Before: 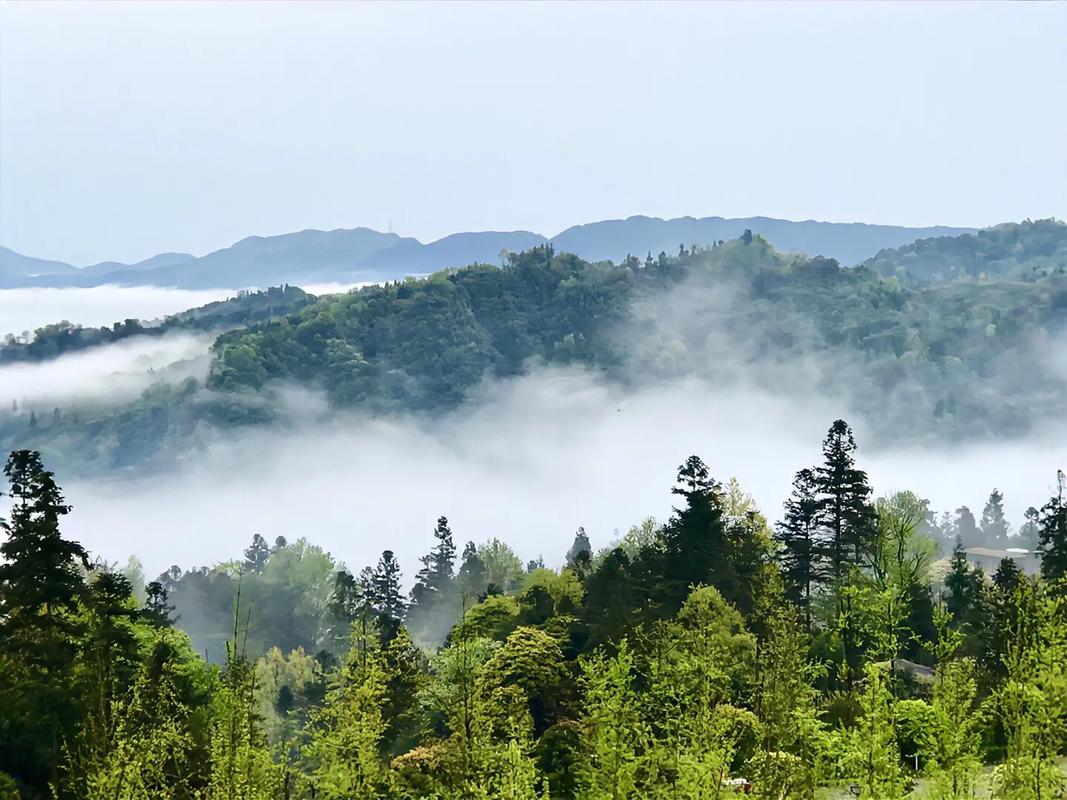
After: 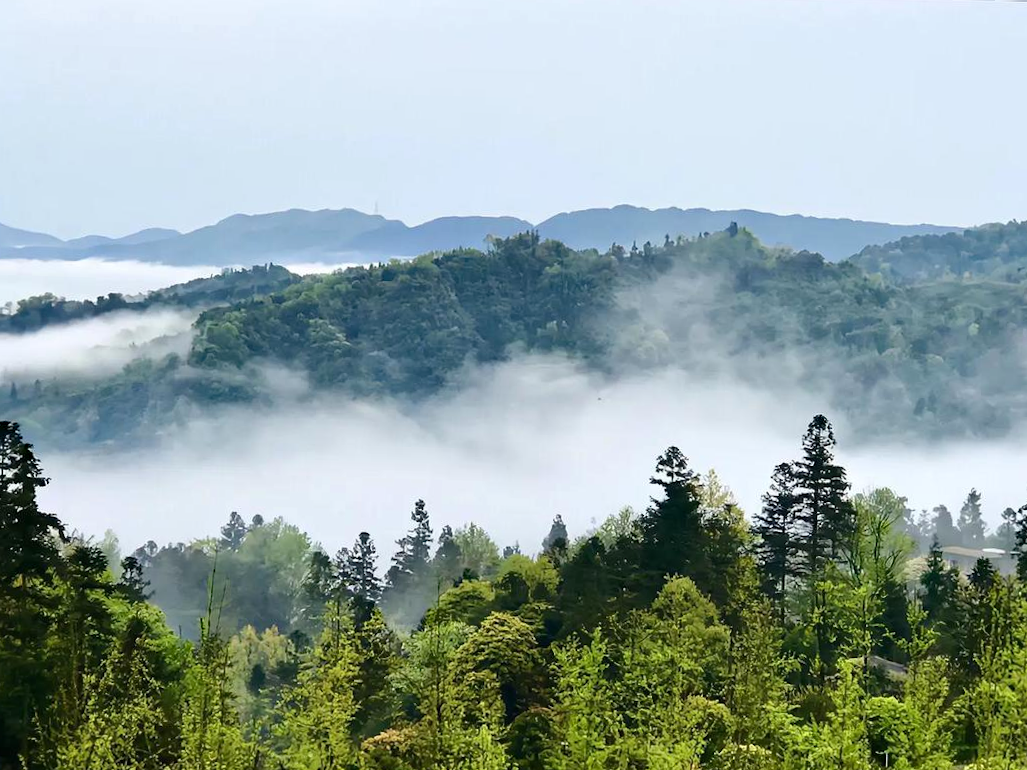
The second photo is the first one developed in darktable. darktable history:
haze removal: compatibility mode true, adaptive false
crop and rotate: angle -1.69°
